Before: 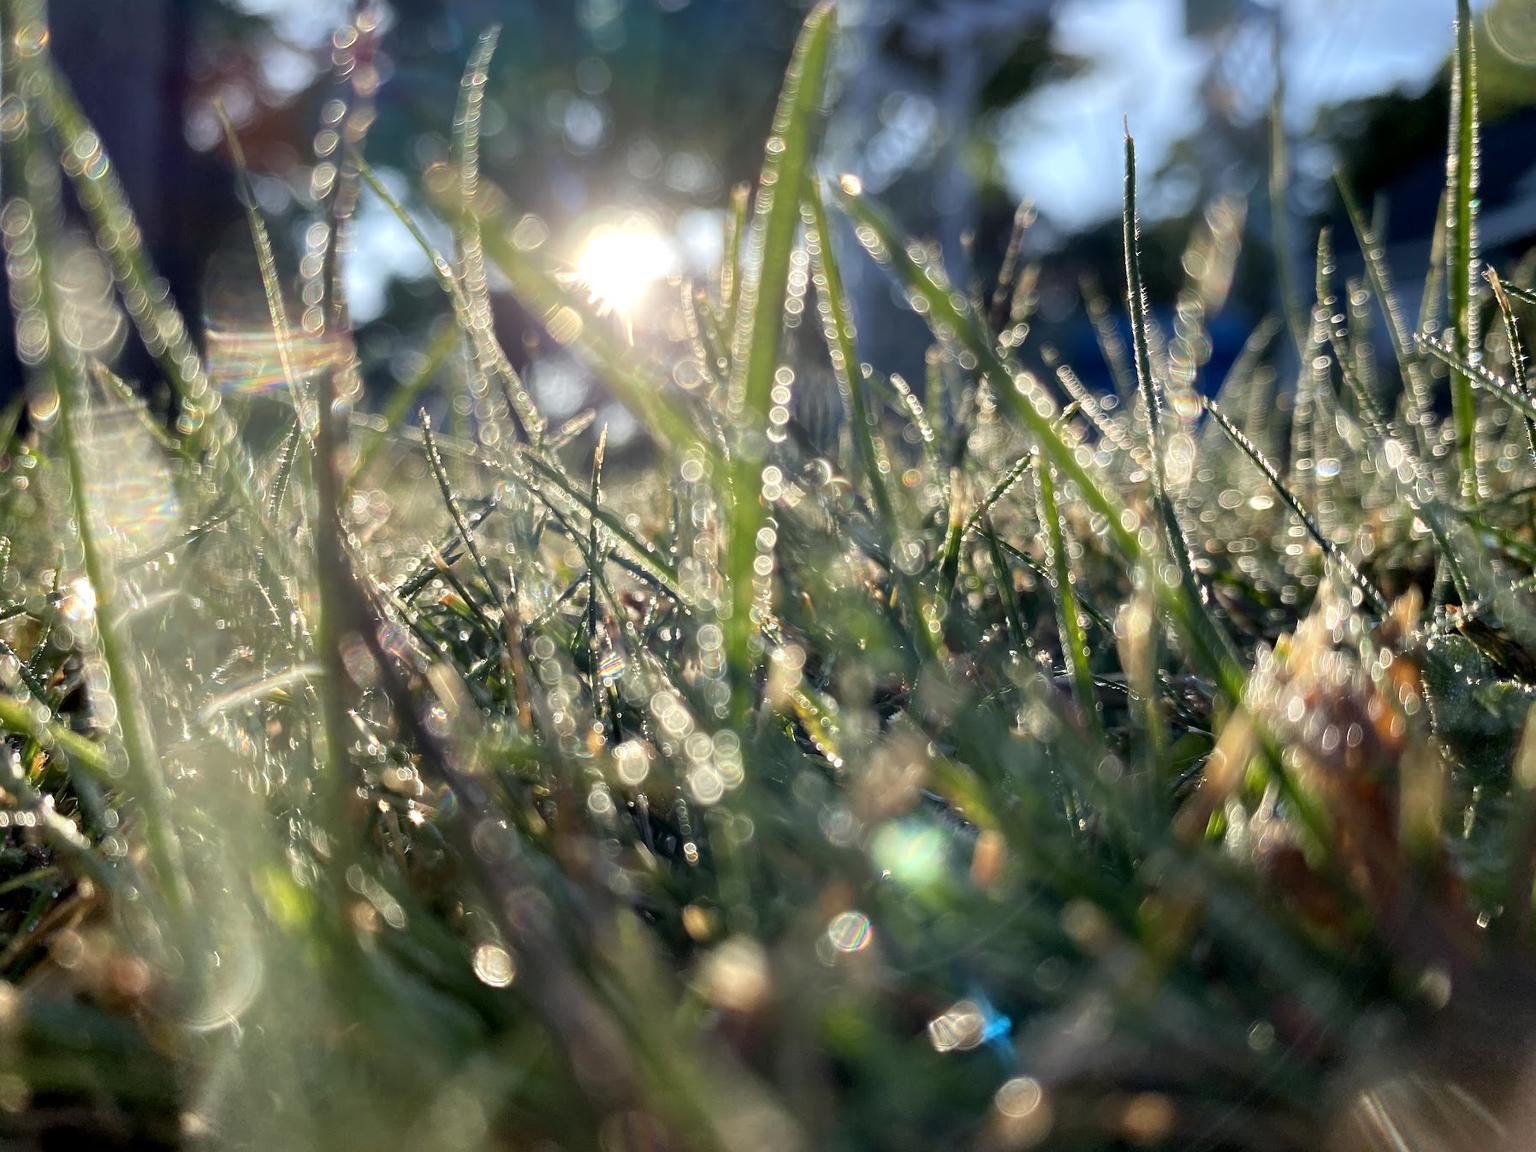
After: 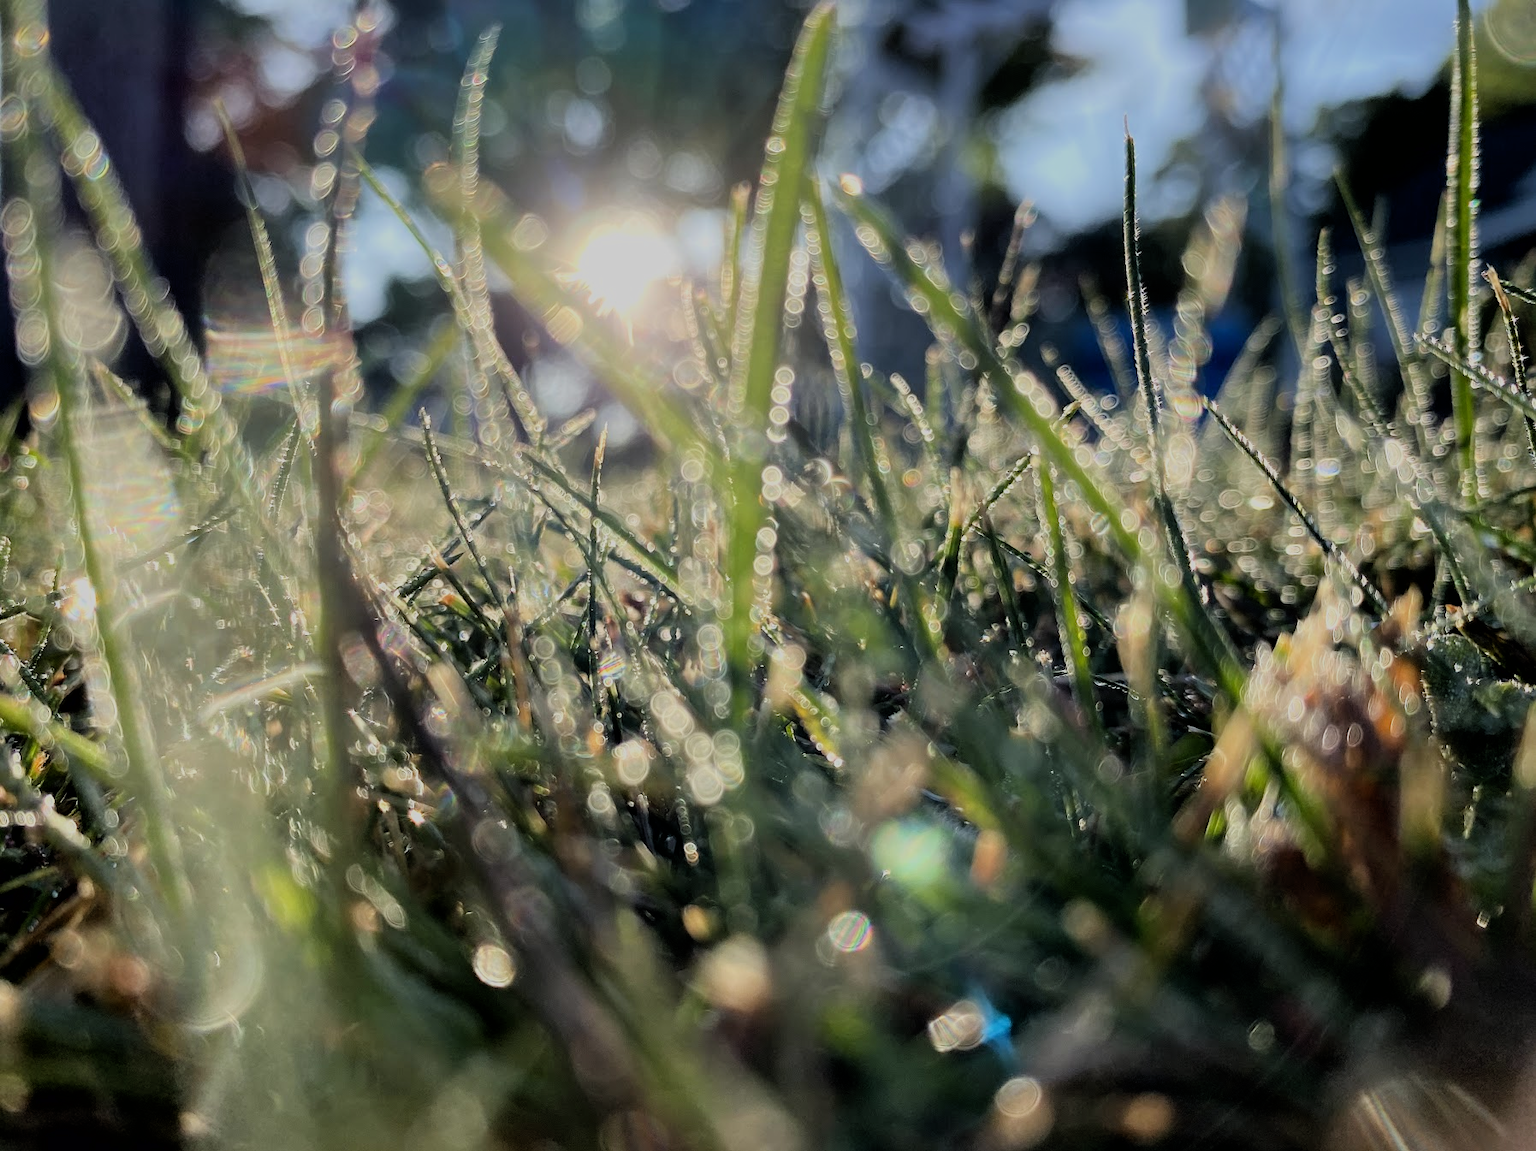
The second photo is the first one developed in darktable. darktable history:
filmic rgb: black relative exposure -6.82 EV, white relative exposure 5.87 EV, hardness 2.68, color science v6 (2022)
